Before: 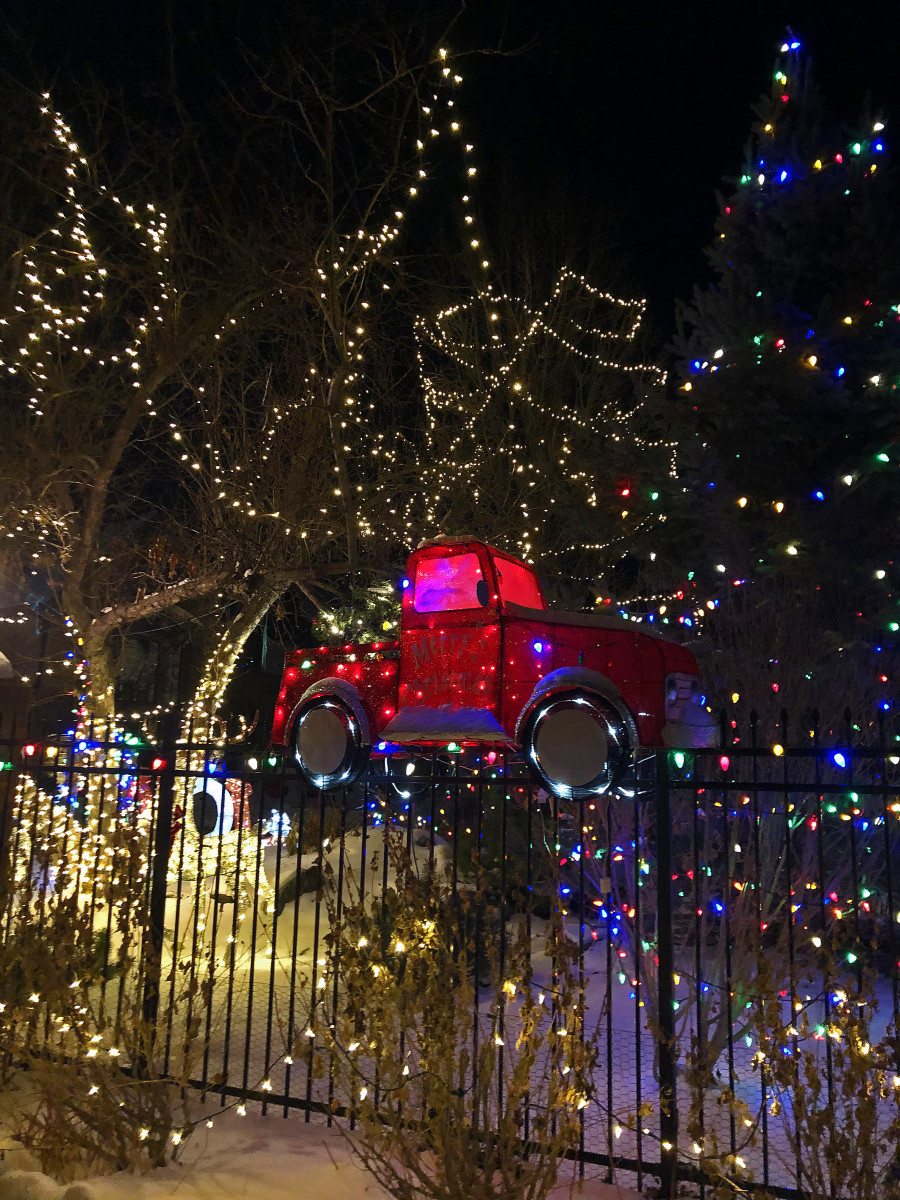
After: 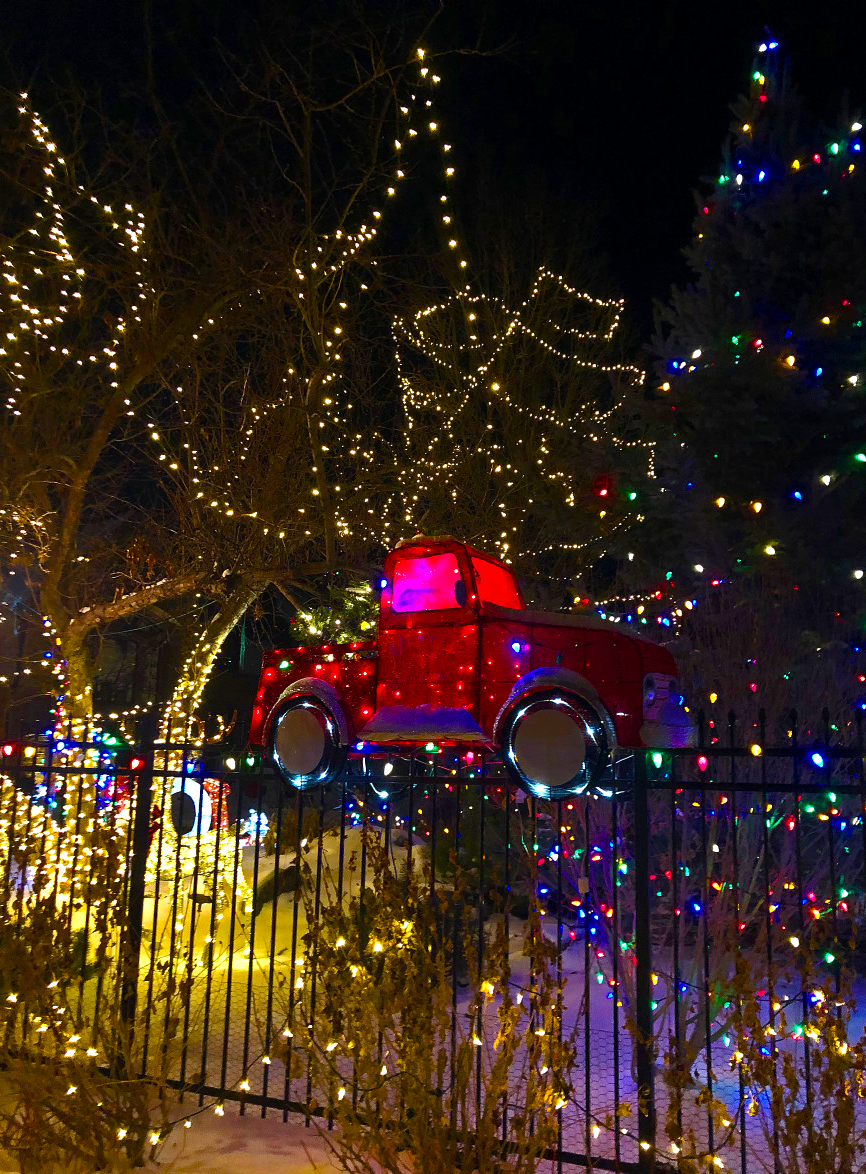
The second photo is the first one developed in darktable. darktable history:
crop and rotate: left 2.535%, right 1.136%, bottom 2.115%
color balance rgb: linear chroma grading › global chroma 0.817%, perceptual saturation grading › global saturation 20%, perceptual saturation grading › highlights 3.177%, perceptual saturation grading › shadows 49.872%, perceptual brilliance grading › highlights 9.862%, perceptual brilliance grading › mid-tones 5.639%
